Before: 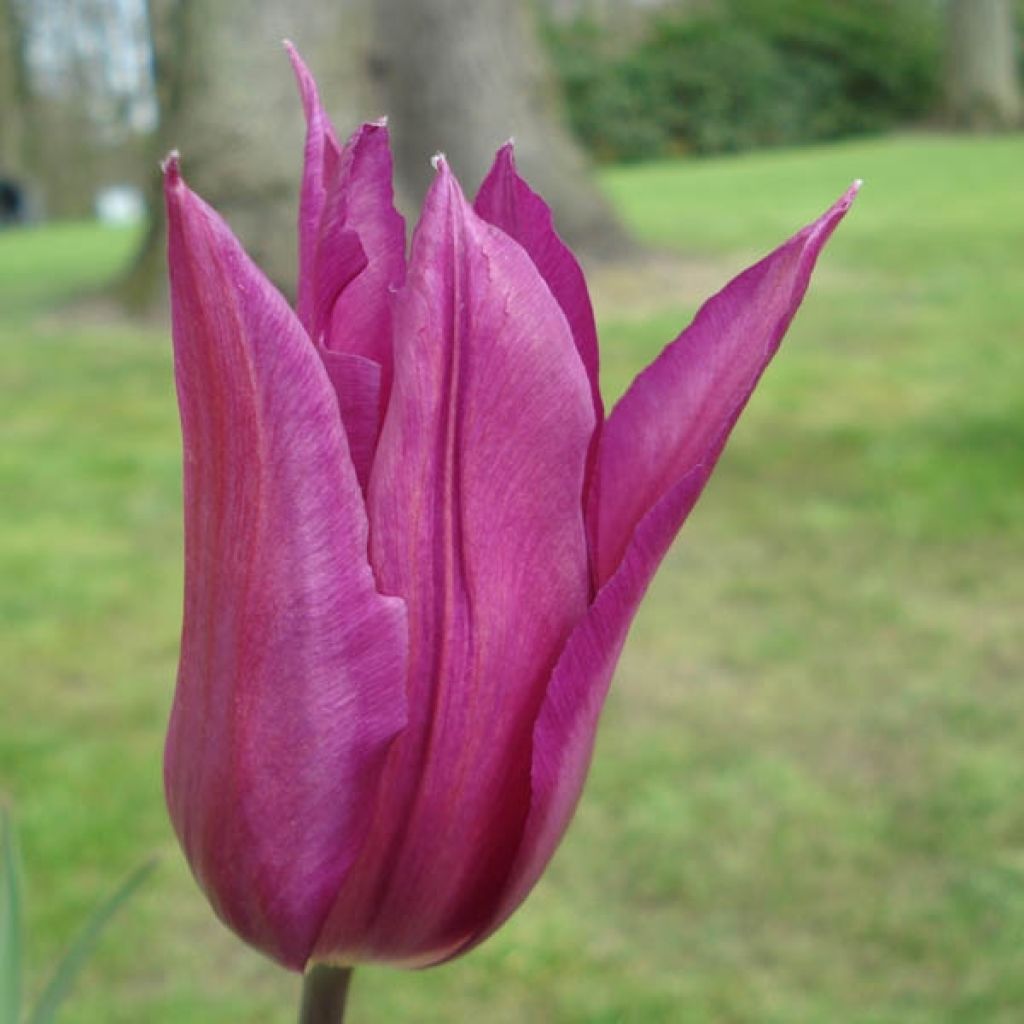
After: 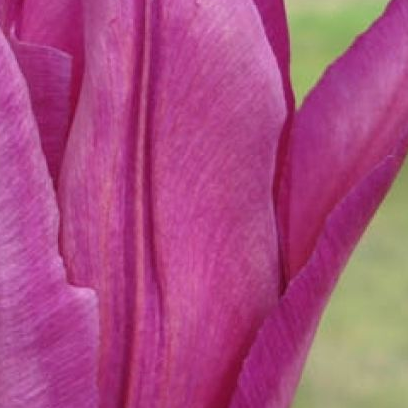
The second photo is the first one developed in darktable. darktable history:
crop: left 30.202%, top 30.198%, right 29.91%, bottom 29.896%
